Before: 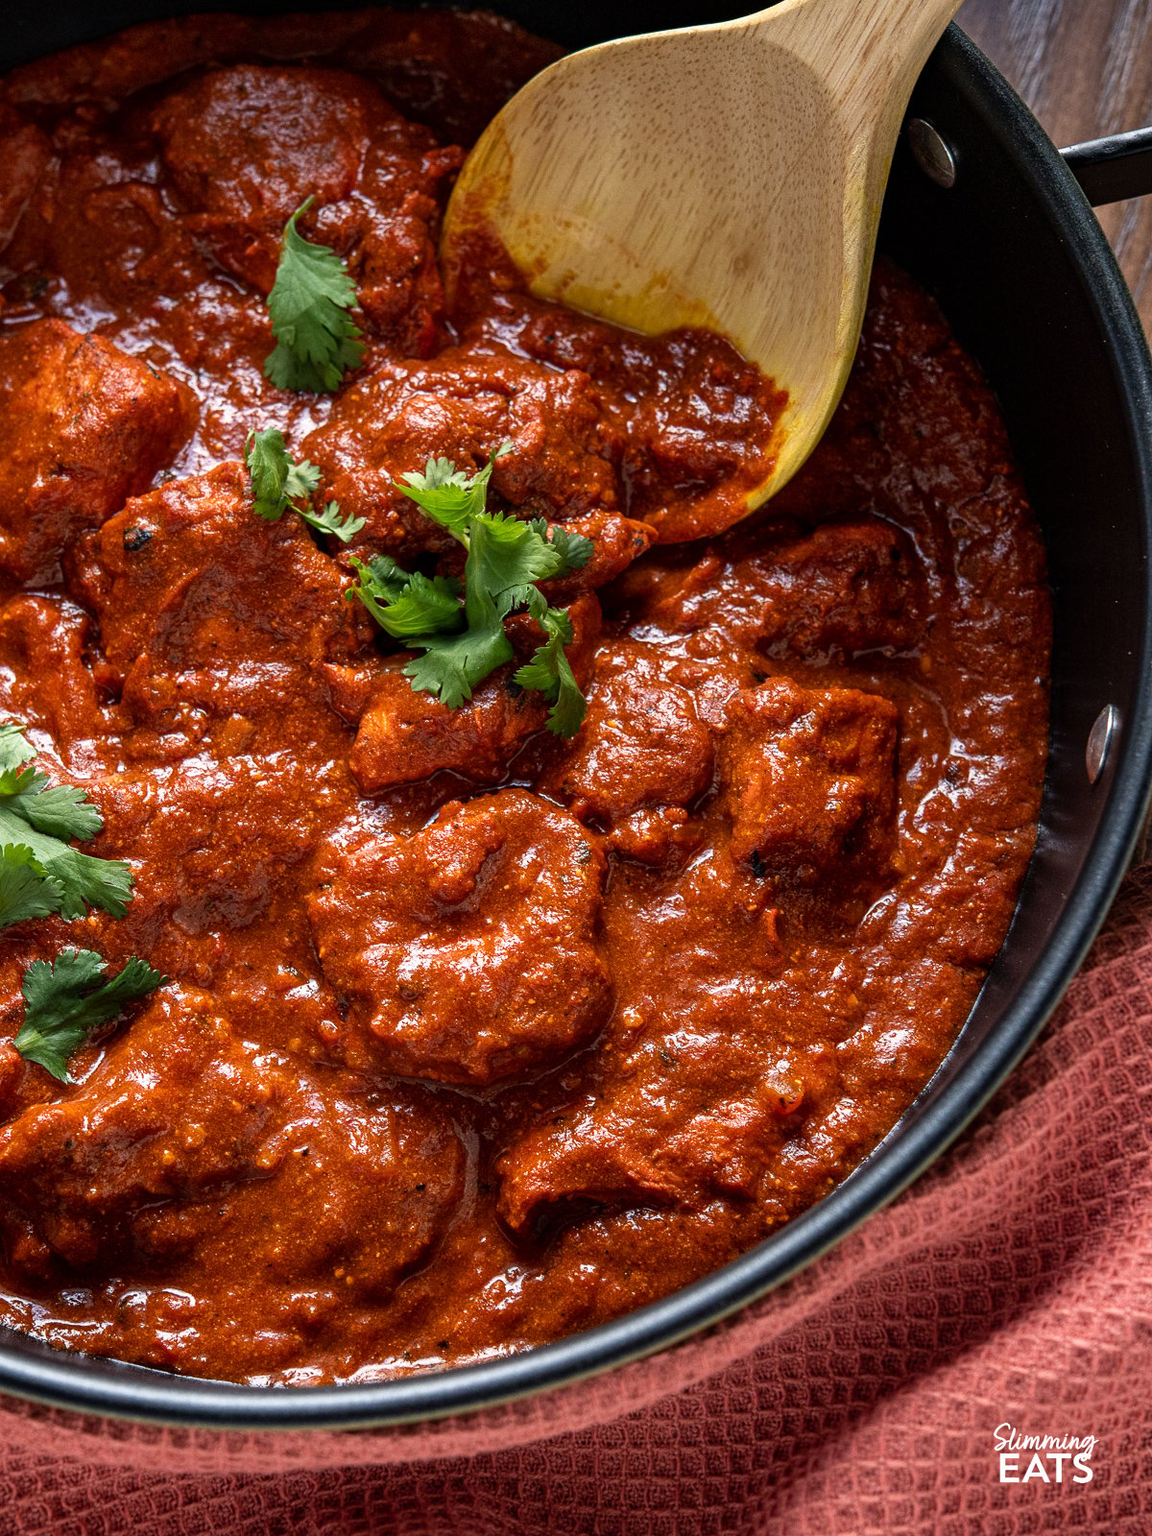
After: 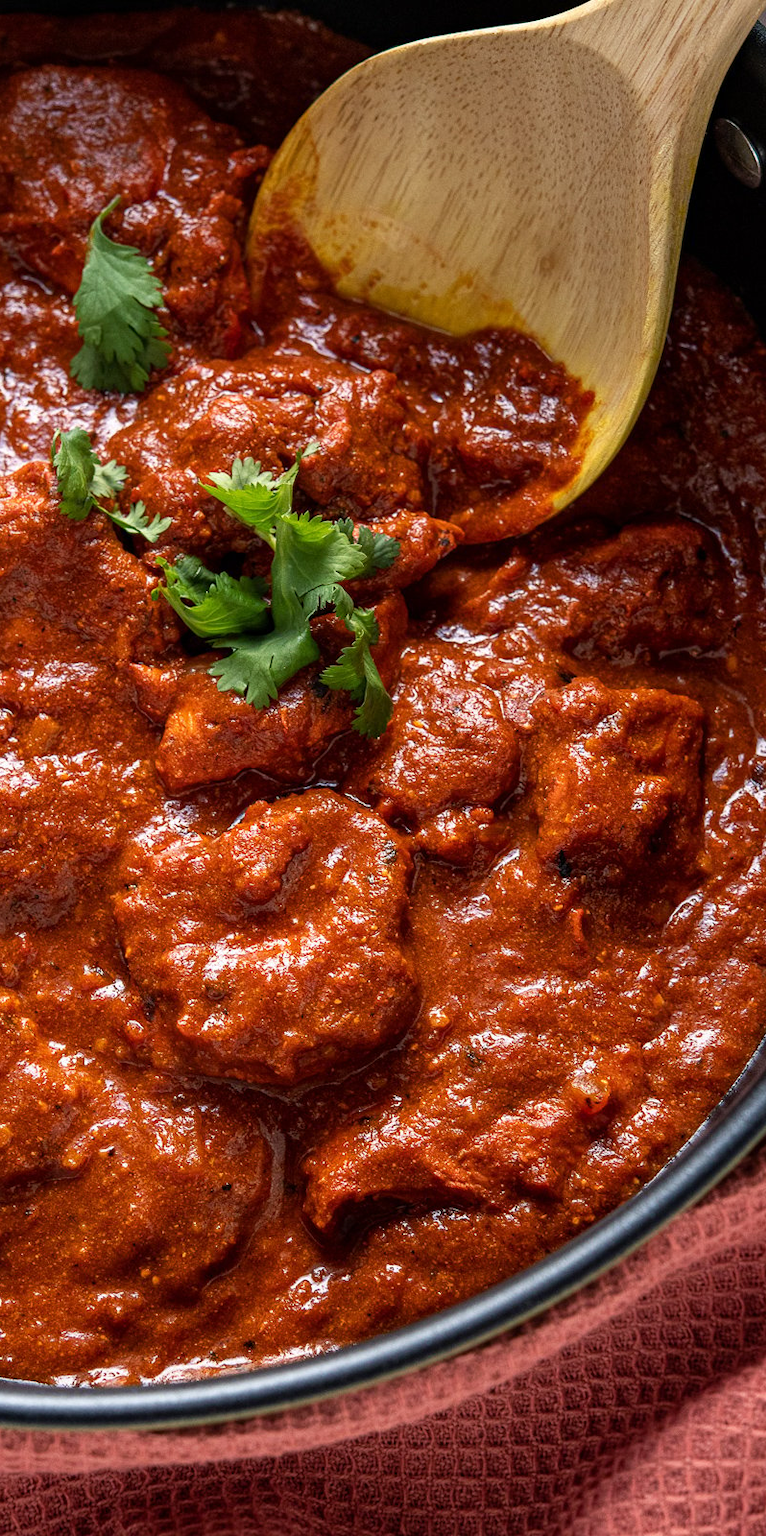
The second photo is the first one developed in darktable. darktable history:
crop: left 16.899%, right 16.556%
contrast equalizer: y [[0.5 ×6], [0.5 ×6], [0.975, 0.964, 0.925, 0.865, 0.793, 0.721], [0 ×6], [0 ×6]]
